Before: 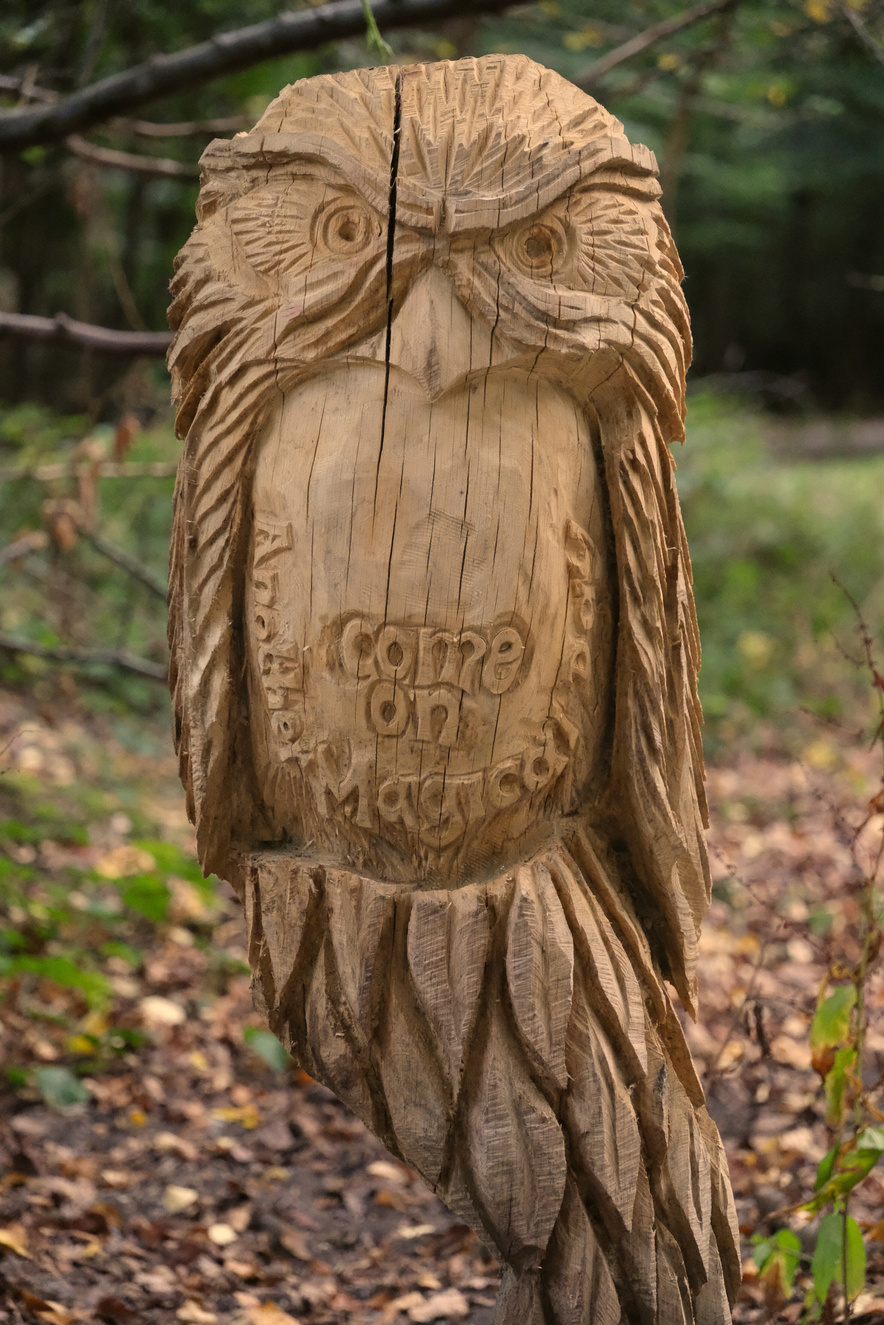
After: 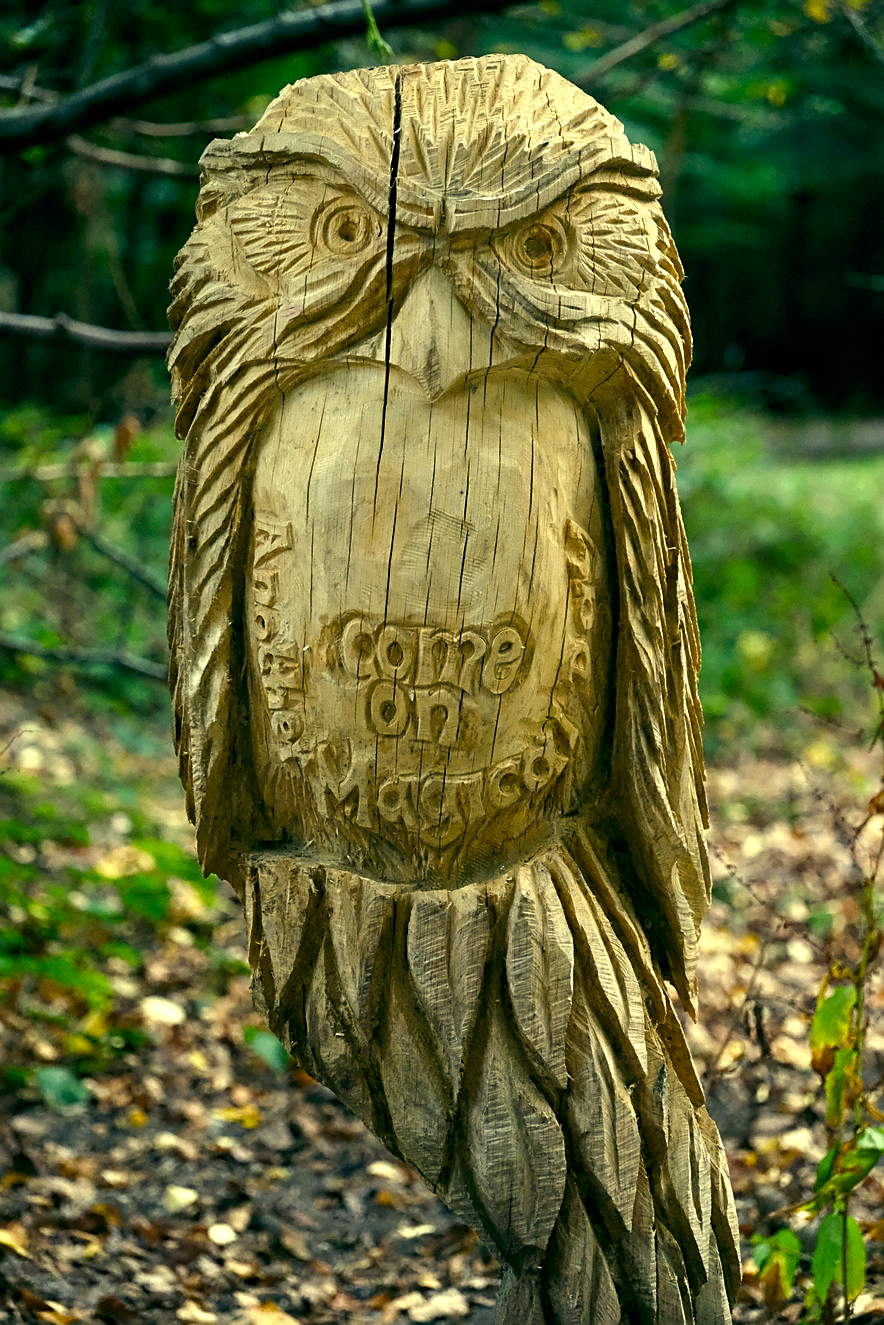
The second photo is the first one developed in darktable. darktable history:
color balance rgb: shadows lift › luminance -7.7%, shadows lift › chroma 2.13%, shadows lift › hue 165.27°, power › luminance -7.77%, power › chroma 1.1%, power › hue 215.88°, highlights gain › luminance 15.15%, highlights gain › chroma 7%, highlights gain › hue 125.57°, global offset › luminance -0.33%, global offset › chroma 0.11%, global offset › hue 165.27°, perceptual saturation grading › global saturation 24.42%, perceptual saturation grading › highlights -24.42%, perceptual saturation grading › mid-tones 24.42%, perceptual saturation grading › shadows 40%, perceptual brilliance grading › global brilliance -5%, perceptual brilliance grading › highlights 24.42%, perceptual brilliance grading › mid-tones 7%, perceptual brilliance grading › shadows -5%
sharpen: on, module defaults
